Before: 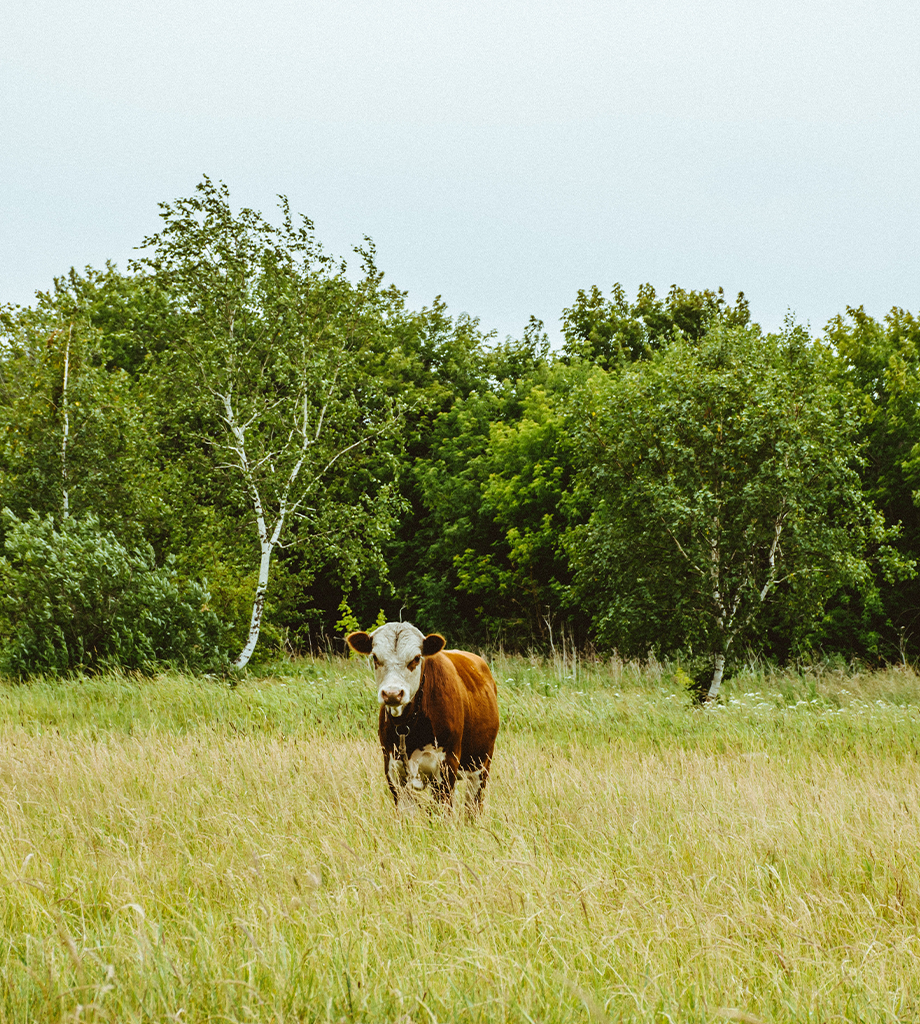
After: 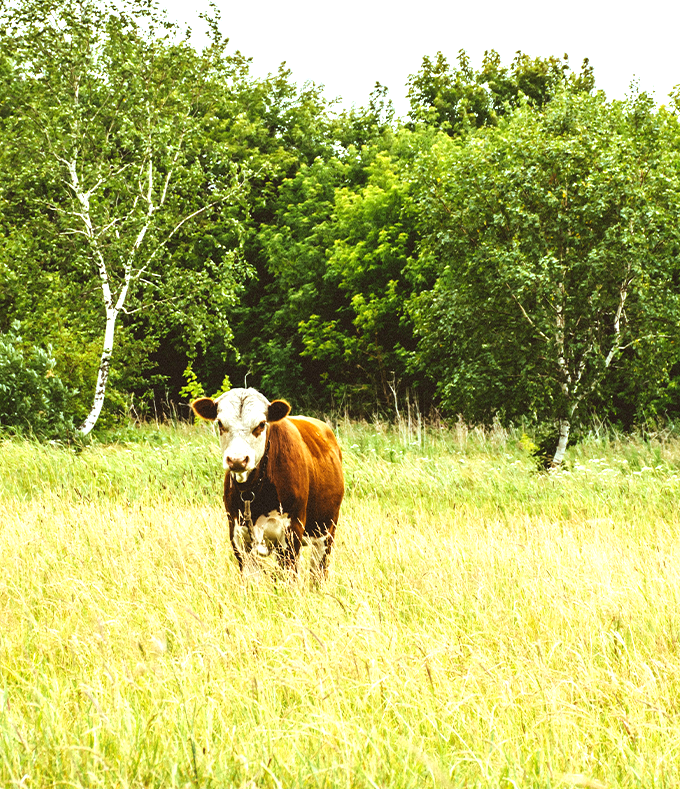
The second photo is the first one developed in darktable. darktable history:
exposure: black level correction 0, exposure 1 EV, compensate exposure bias true, compensate highlight preservation false
crop: left 16.871%, top 22.857%, right 9.116%
